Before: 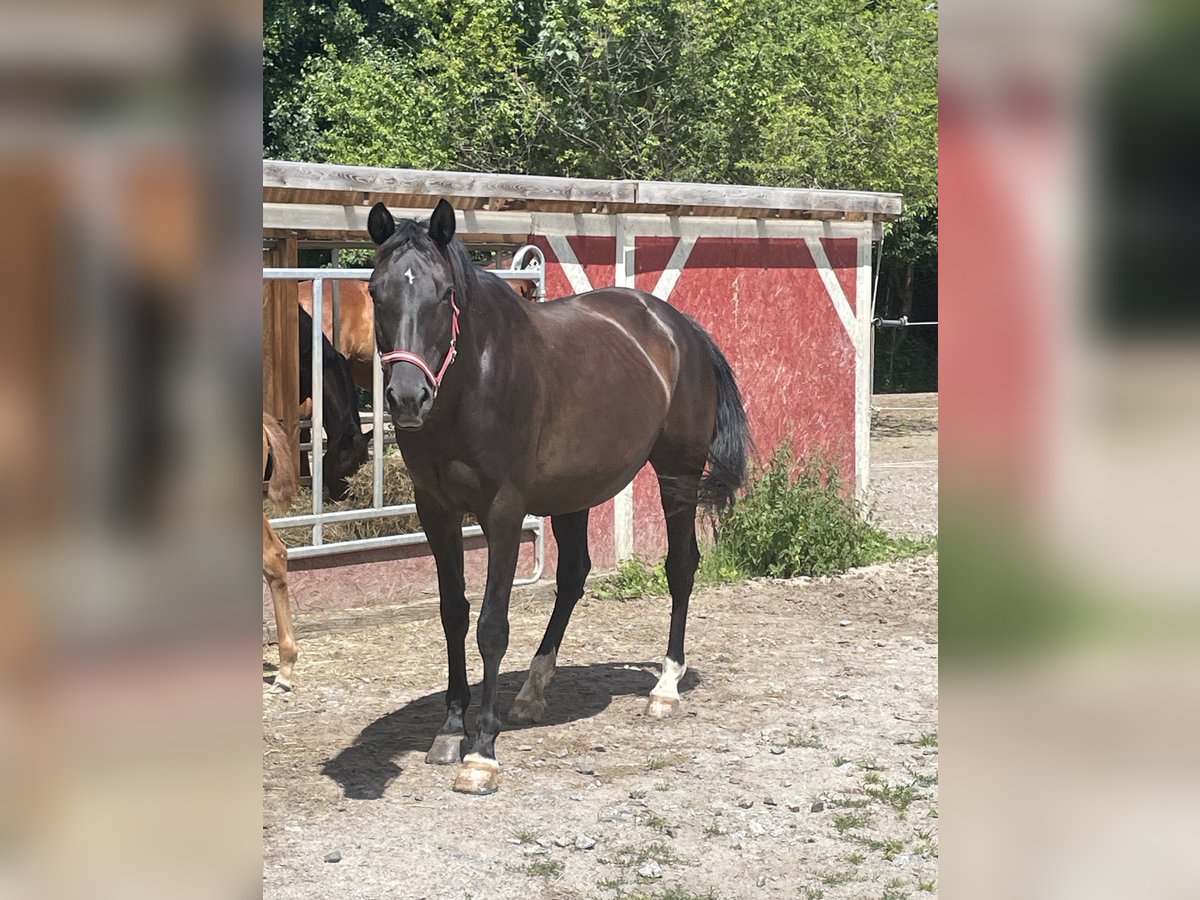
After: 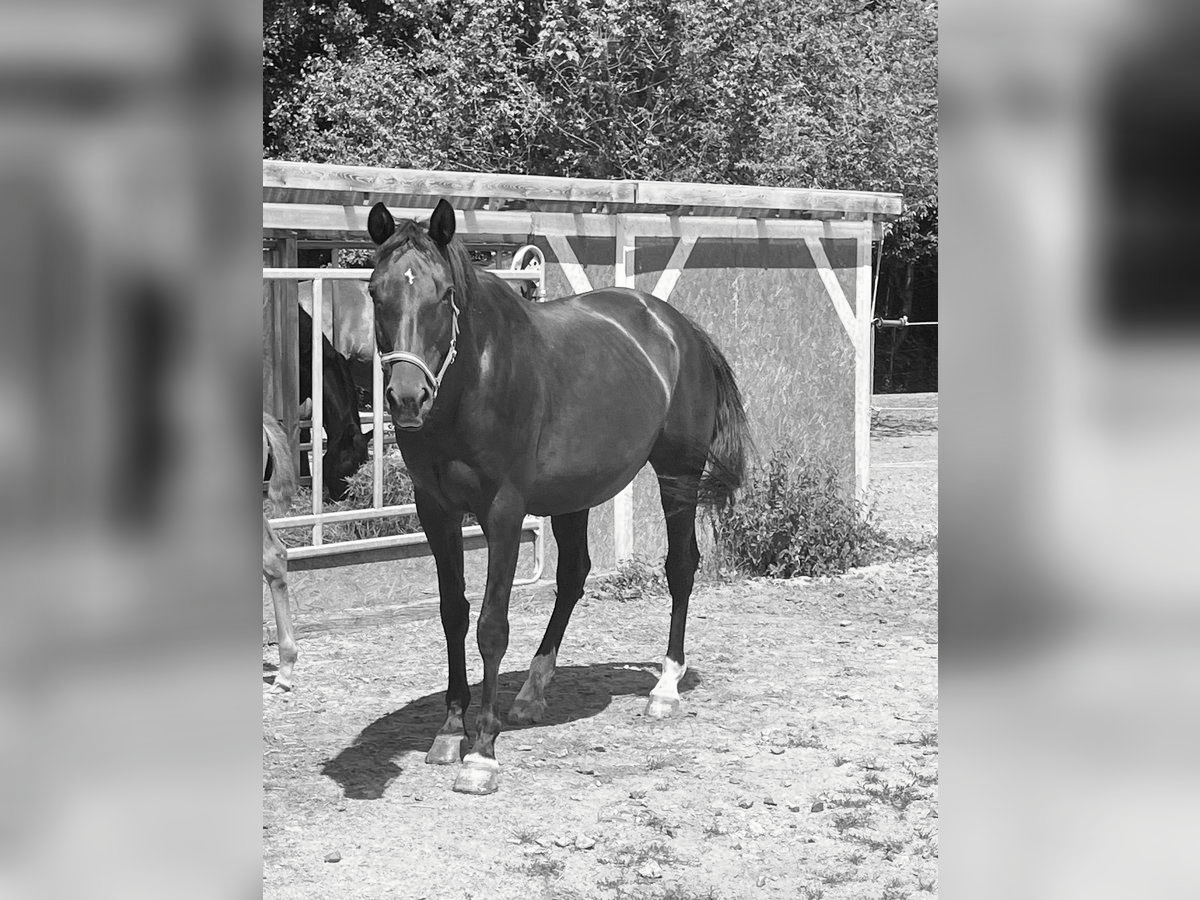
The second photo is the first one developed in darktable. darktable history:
tone curve: curves: ch0 [(0, 0) (0.003, 0.019) (0.011, 0.019) (0.025, 0.026) (0.044, 0.043) (0.069, 0.066) (0.1, 0.095) (0.136, 0.133) (0.177, 0.181) (0.224, 0.233) (0.277, 0.302) (0.335, 0.375) (0.399, 0.452) (0.468, 0.532) (0.543, 0.609) (0.623, 0.695) (0.709, 0.775) (0.801, 0.865) (0.898, 0.932) (1, 1)], preserve colors none
color look up table: target L [97.23, 95.84, 88.12, 83.84, 89.53, 79.52, 77.34, 77.71, 76.25, 50.17, 71.1, 62.08, 60.17, 48.84, 38.8, 48.84, 44.82, 17.69, 7.247, 201, 84.2, 83.12, 72.94, 65.49, 67.74, 58.38, 68.12, 63.6, 37.13, 33.18, 34.03, 23.97, 13.87, 90.24, 89.53, 86.7, 73.31, 67.37, 82.76, 63.22, 44, 30.59, 35.16, 15.64, 89.53, 86.7, 79.88, 42.37, 44.82], target a [-0.099, -0.099, -0.003, -0.002, -0.002, 0 ×4, 0.001, 0 ×4, 0.001, 0 ×6, -0.001, 0, -0.001, 0, 0.001, 0, 0, 0.001, 0, 0.001, 0, 0, -0.003, -0.002, -0.003, 0 ×6, 0.001, 0, -0.002, -0.003, 0, 0, 0], target b [1.22, 1.224, 0.024, 0.023, 0.024, 0.001 ×4, -0.004, 0.001, 0.002, 0.002, 0.001, -0.003, 0.001, 0.001, -0.002, 0.004, -0.001, 0.001, 0.002, 0.001, 0.002, 0.001, -0.004, 0.001, 0.002, -0.003, 0.001, -0.003, 0, -0.002, 0.024, 0.024, 0.024, 0.001, 0.001, 0.001, 0.002, 0.001, -0.003, -0.003, 0, 0.024, 0.024, 0.001, -0.003, 0.001], num patches 49
